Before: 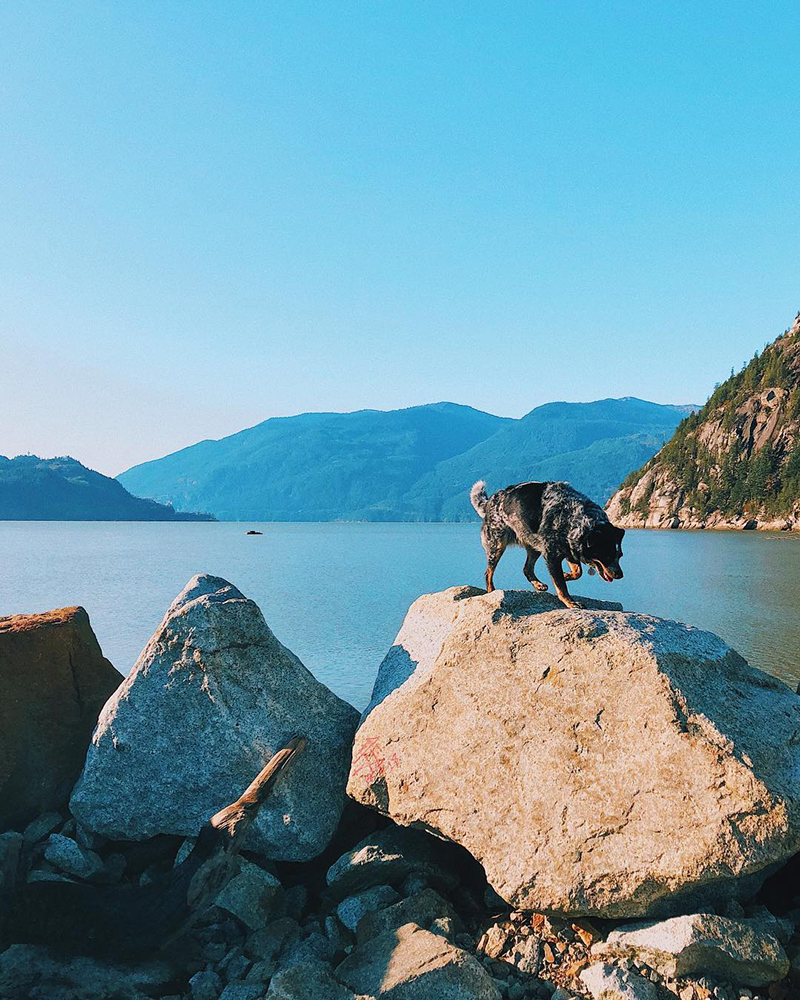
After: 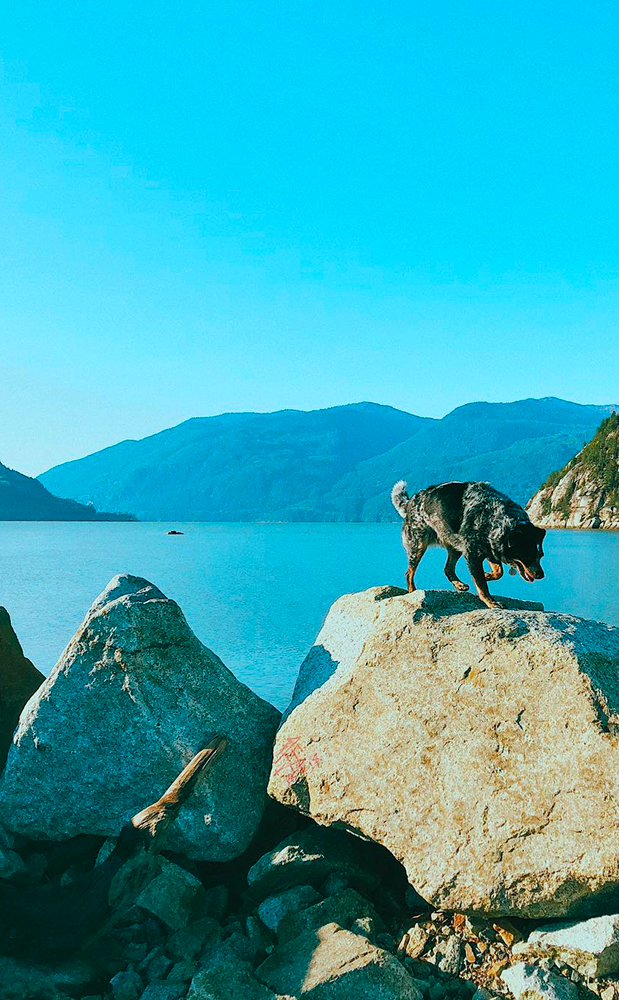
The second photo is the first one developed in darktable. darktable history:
crop: left 9.88%, right 12.664%
color balance rgb: shadows lift › chroma 11.71%, shadows lift › hue 133.46°, highlights gain › chroma 4%, highlights gain › hue 200.2°, perceptual saturation grading › global saturation 18.05%
